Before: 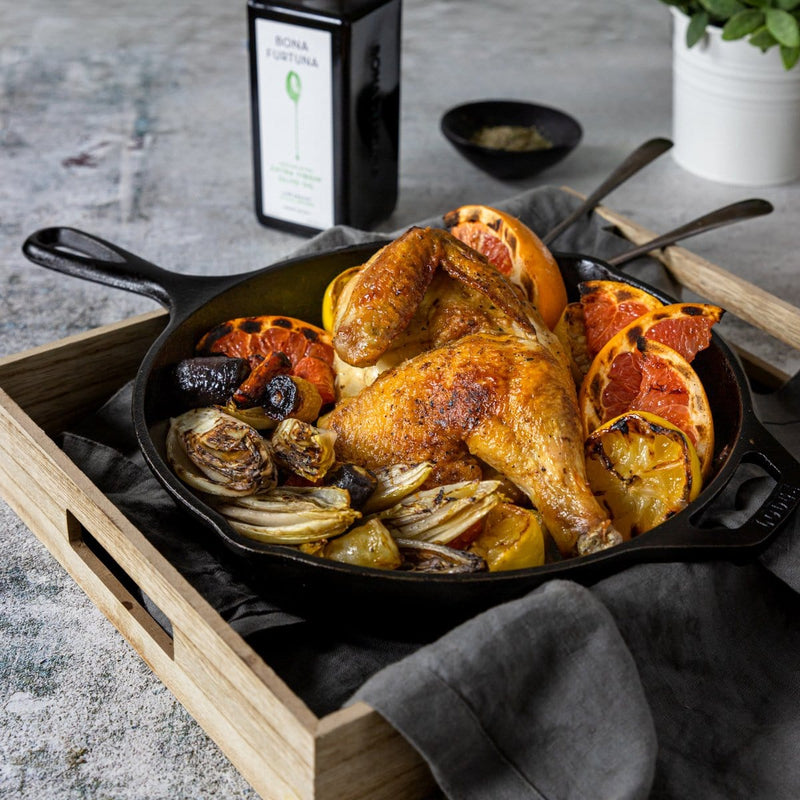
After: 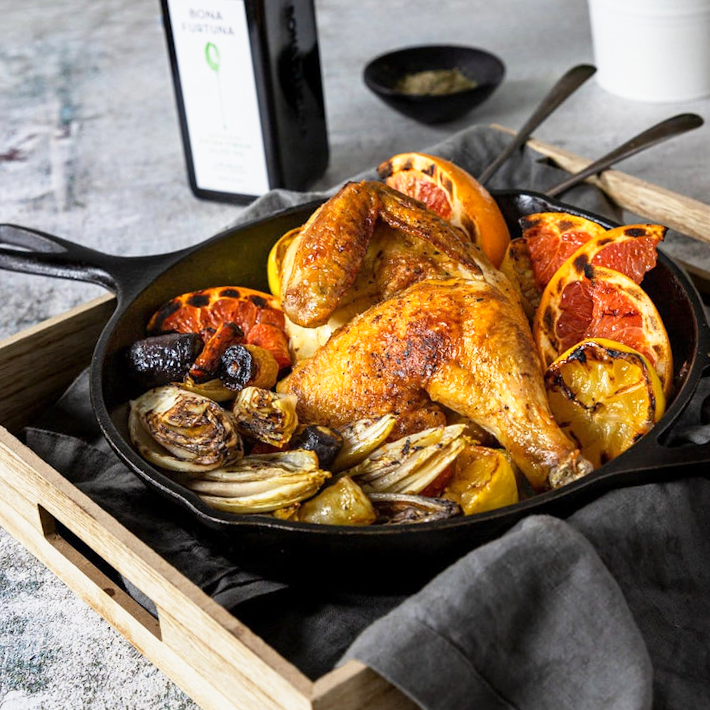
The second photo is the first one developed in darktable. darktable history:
crop and rotate: left 10.071%, top 10.071%, right 10.02%, bottom 10.02%
base curve: curves: ch0 [(0, 0) (0.579, 0.807) (1, 1)], preserve colors none
rotate and perspective: rotation -6.83°, automatic cropping off
